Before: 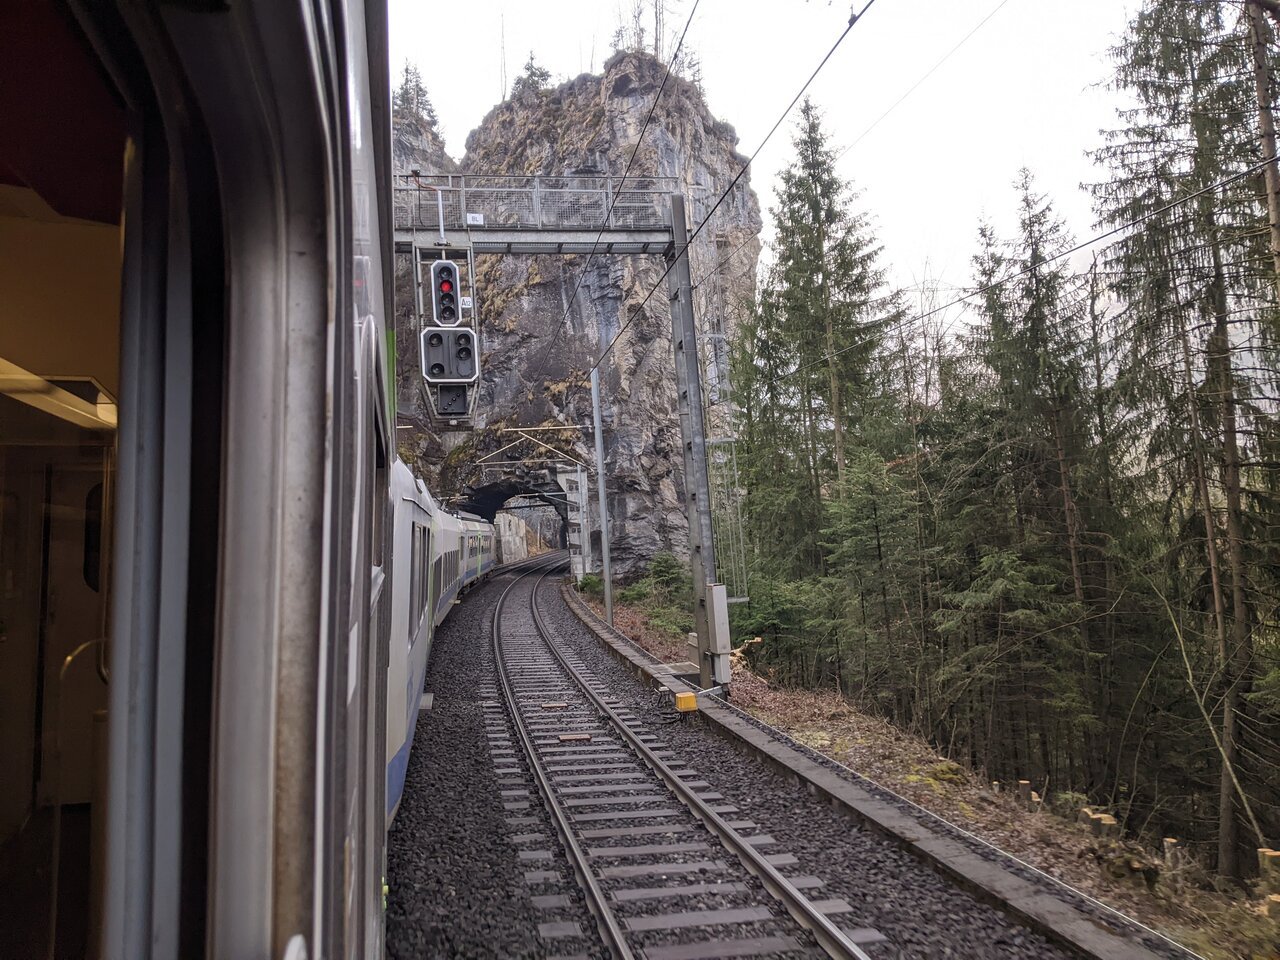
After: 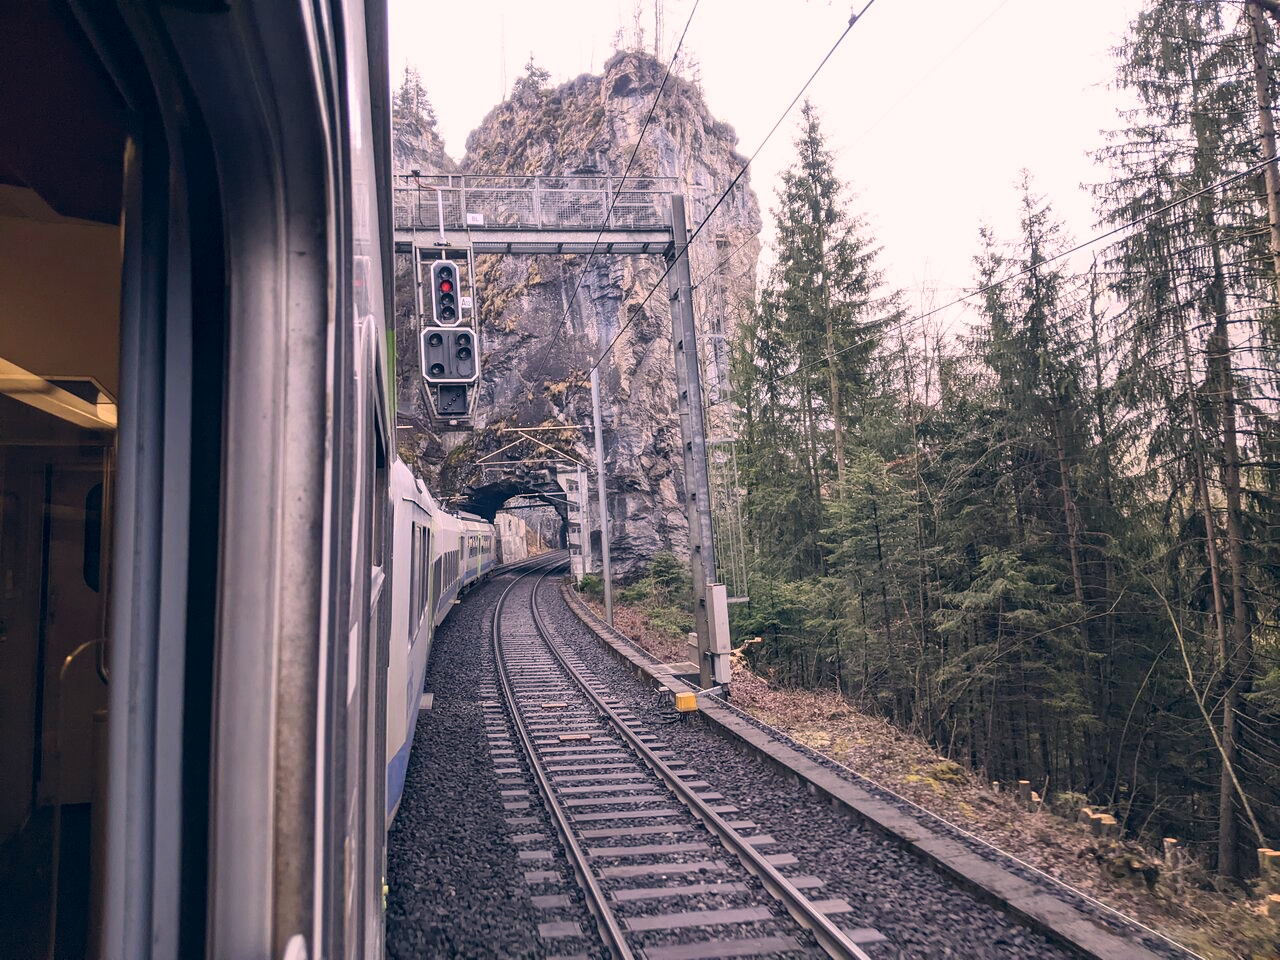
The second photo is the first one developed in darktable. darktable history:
contrast brightness saturation: contrast 0.2, brightness 0.16, saturation 0.22
color correction: highlights a* 14.46, highlights b* 5.85, shadows a* -5.53, shadows b* -15.24, saturation 0.85
